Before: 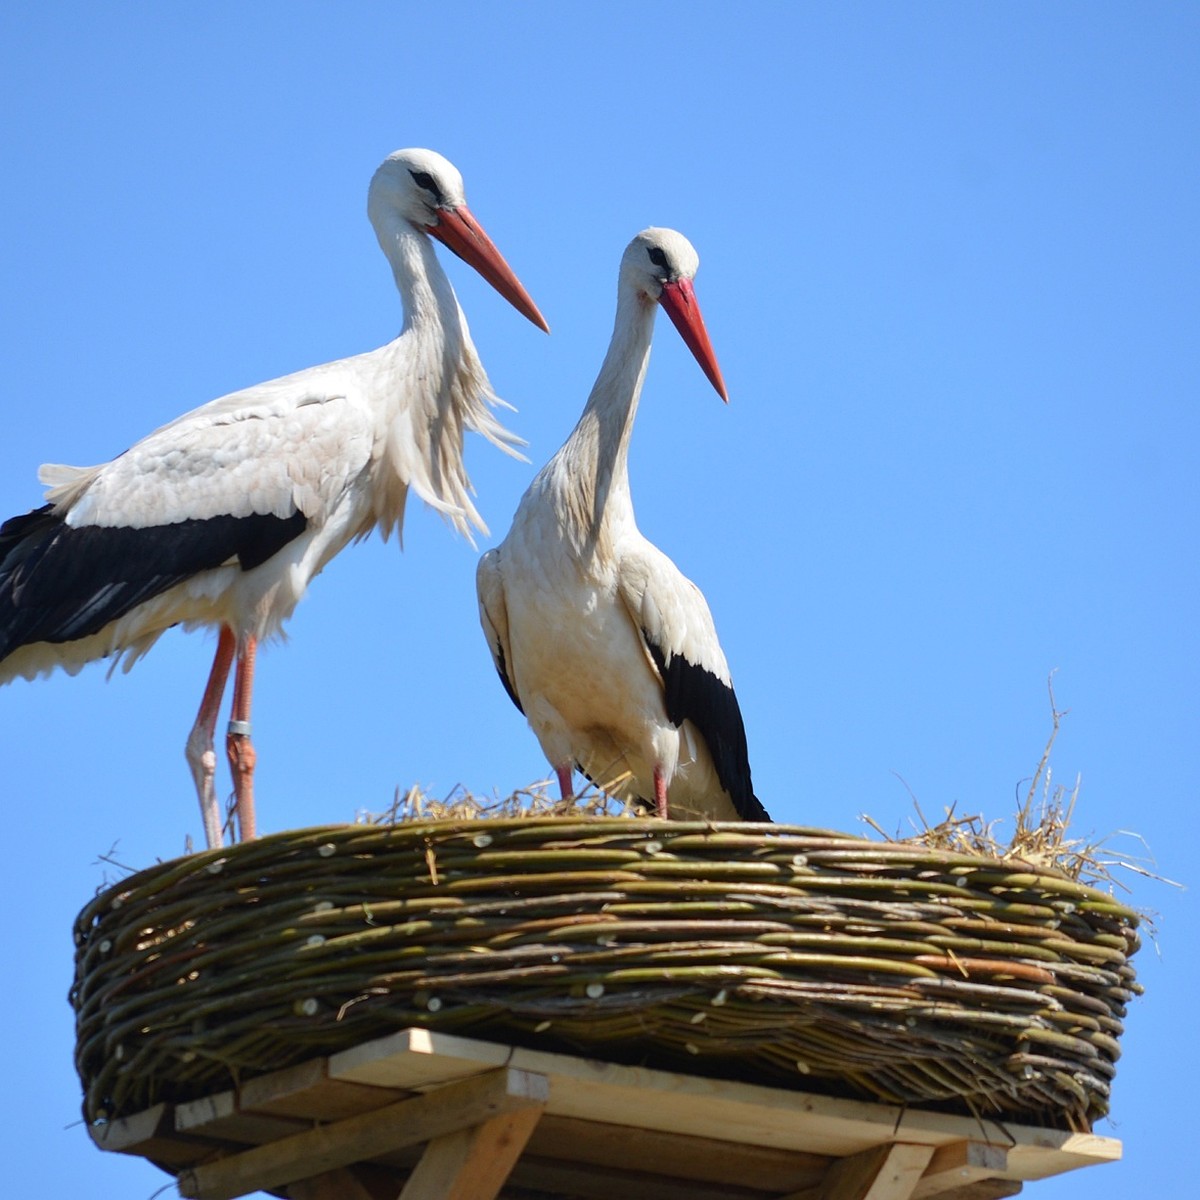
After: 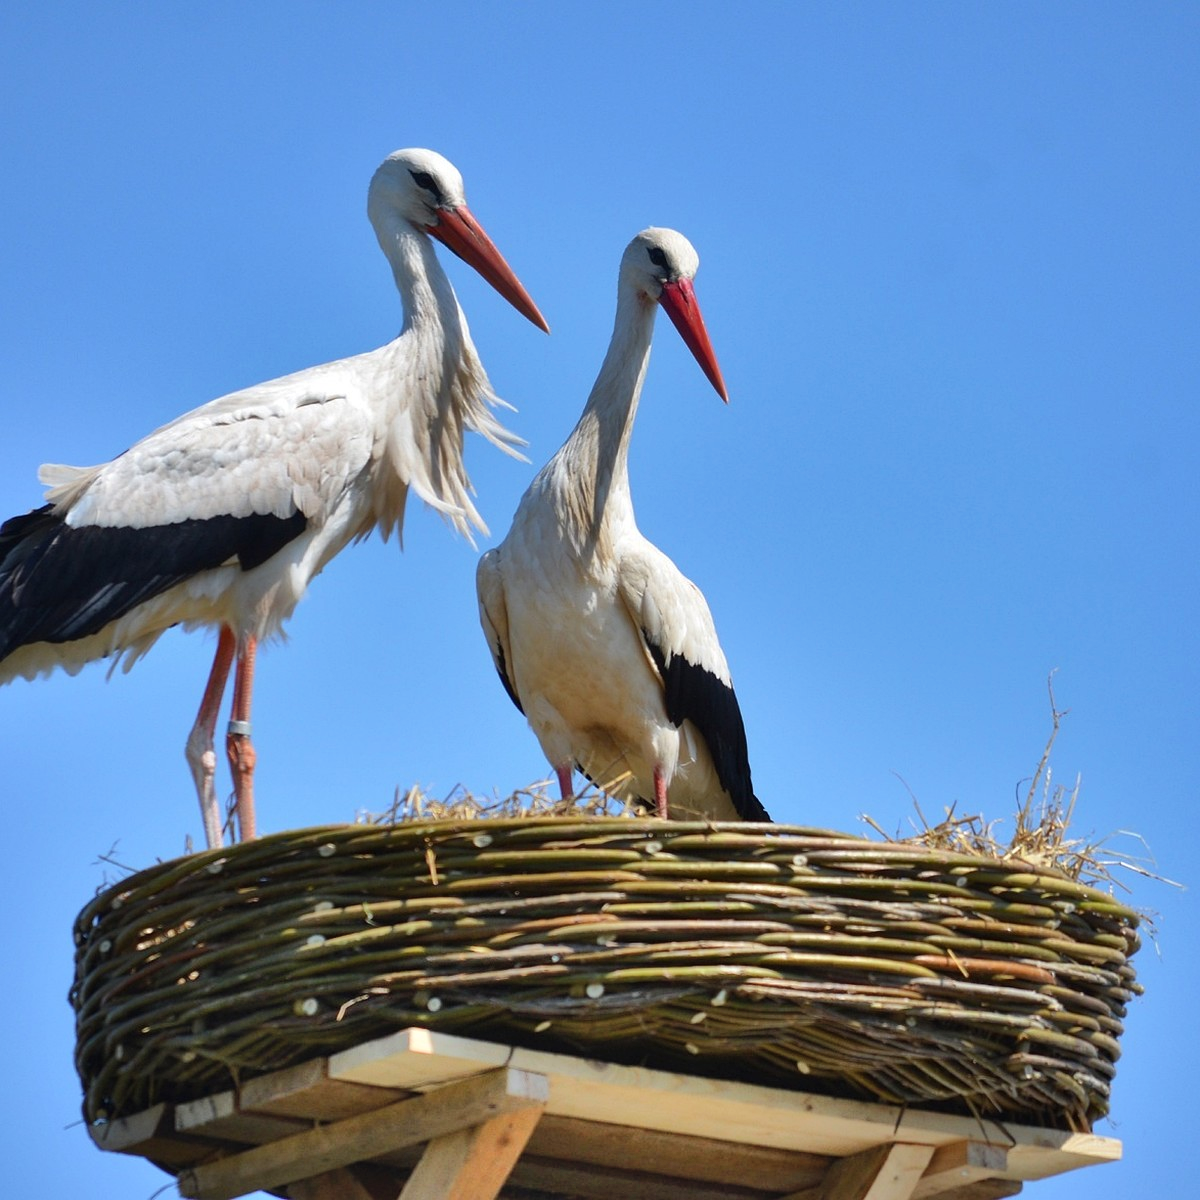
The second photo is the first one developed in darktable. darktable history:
shadows and highlights: shadows 76.05, highlights -60.59, soften with gaussian
